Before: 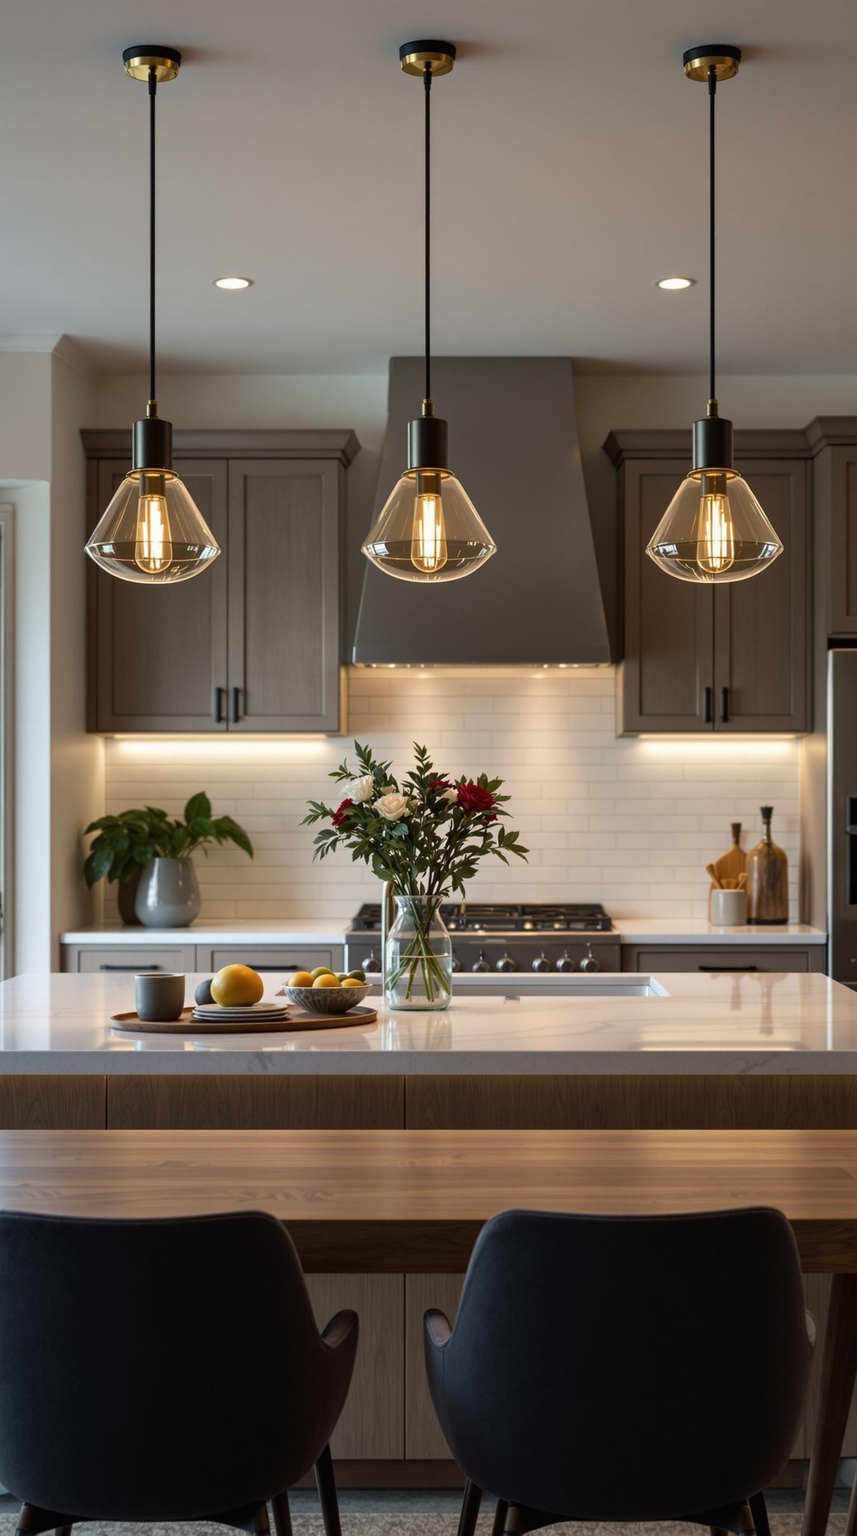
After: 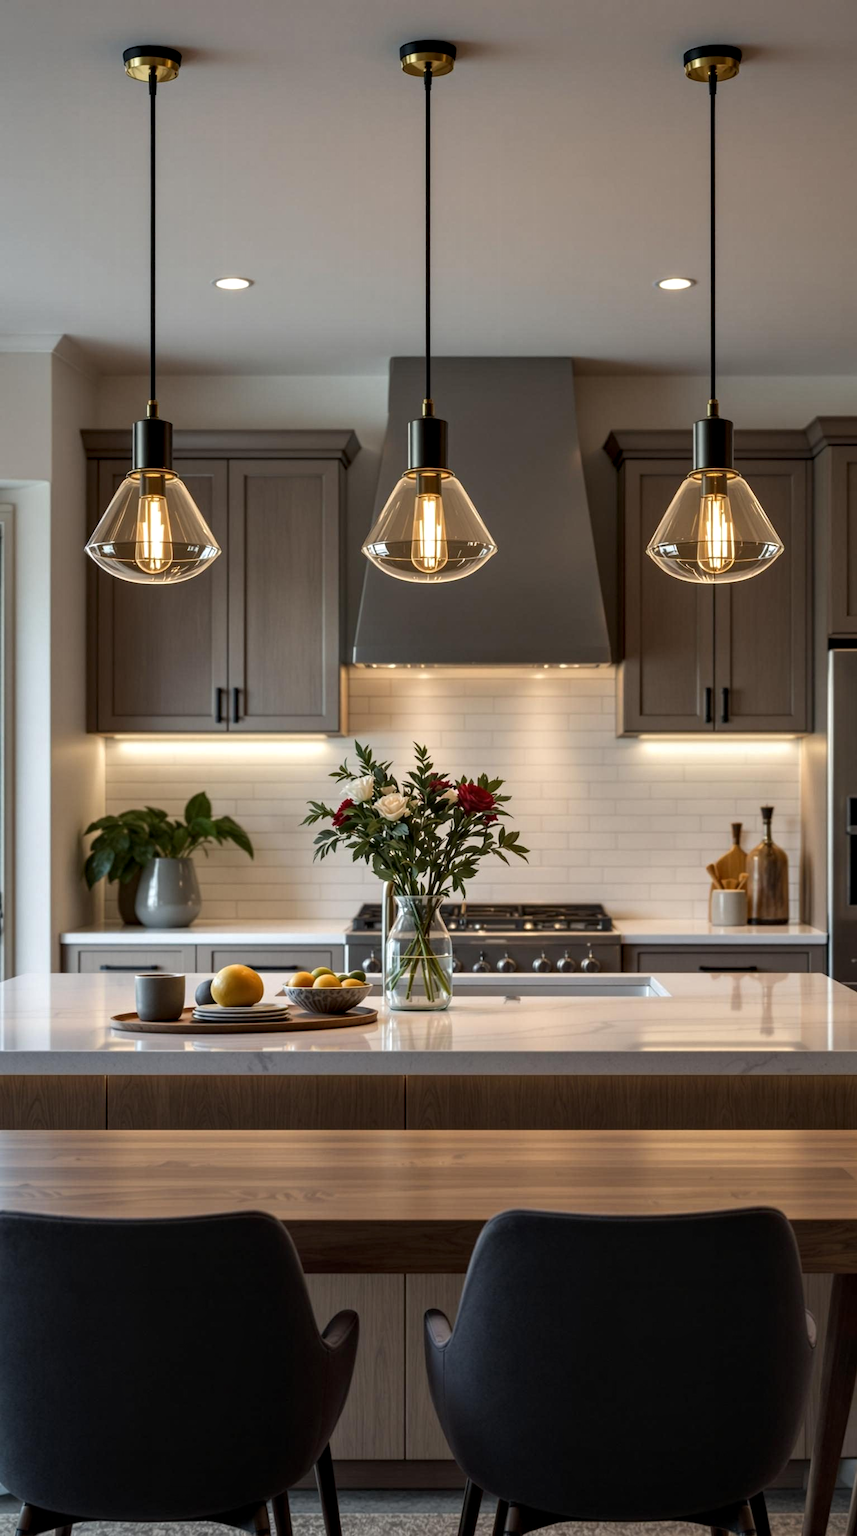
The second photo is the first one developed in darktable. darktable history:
contrast equalizer: y [[0.526, 0.53, 0.532, 0.532, 0.53, 0.525], [0.5 ×6], [0.5 ×6], [0 ×6], [0 ×6]]
local contrast: detail 115%
